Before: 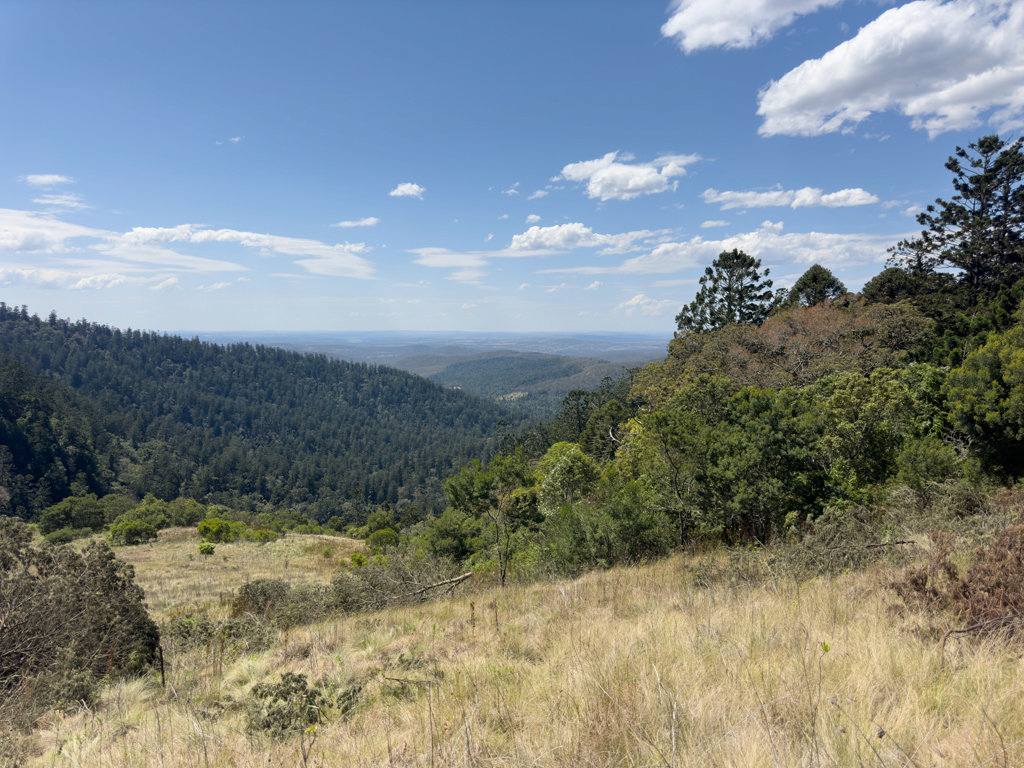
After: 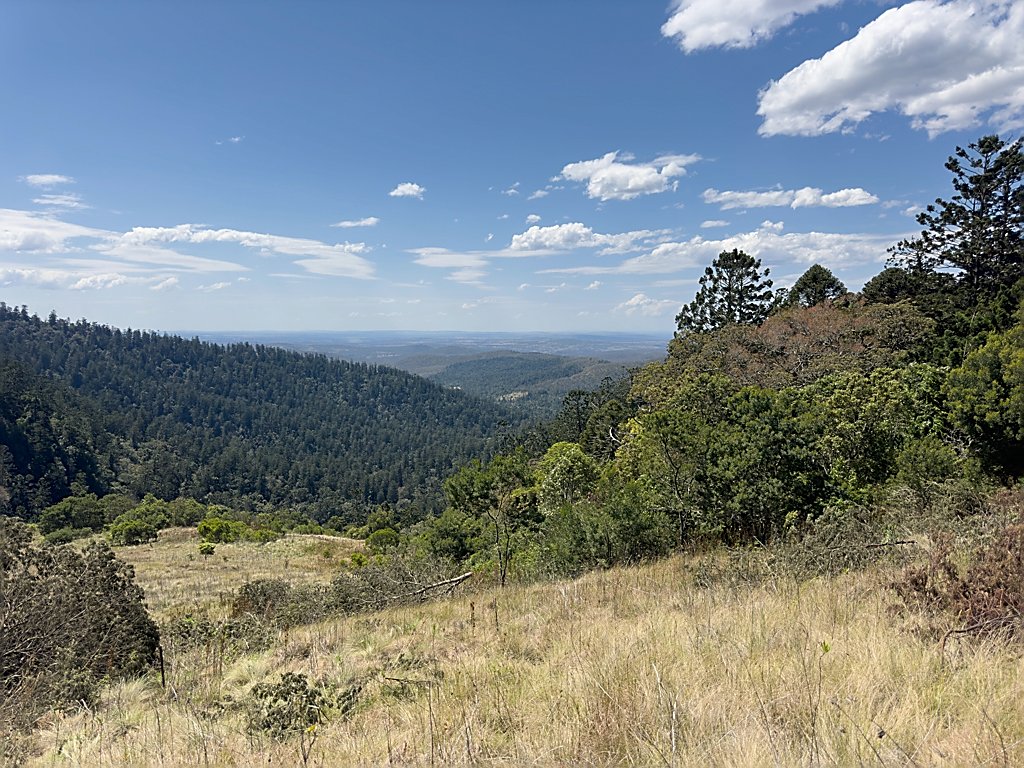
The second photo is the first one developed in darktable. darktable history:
sharpen: radius 1.4, amount 1.232, threshold 0.683
color zones: curves: ch0 [(0, 0.5) (0.143, 0.5) (0.286, 0.5) (0.429, 0.495) (0.571, 0.437) (0.714, 0.44) (0.857, 0.496) (1, 0.5)]
